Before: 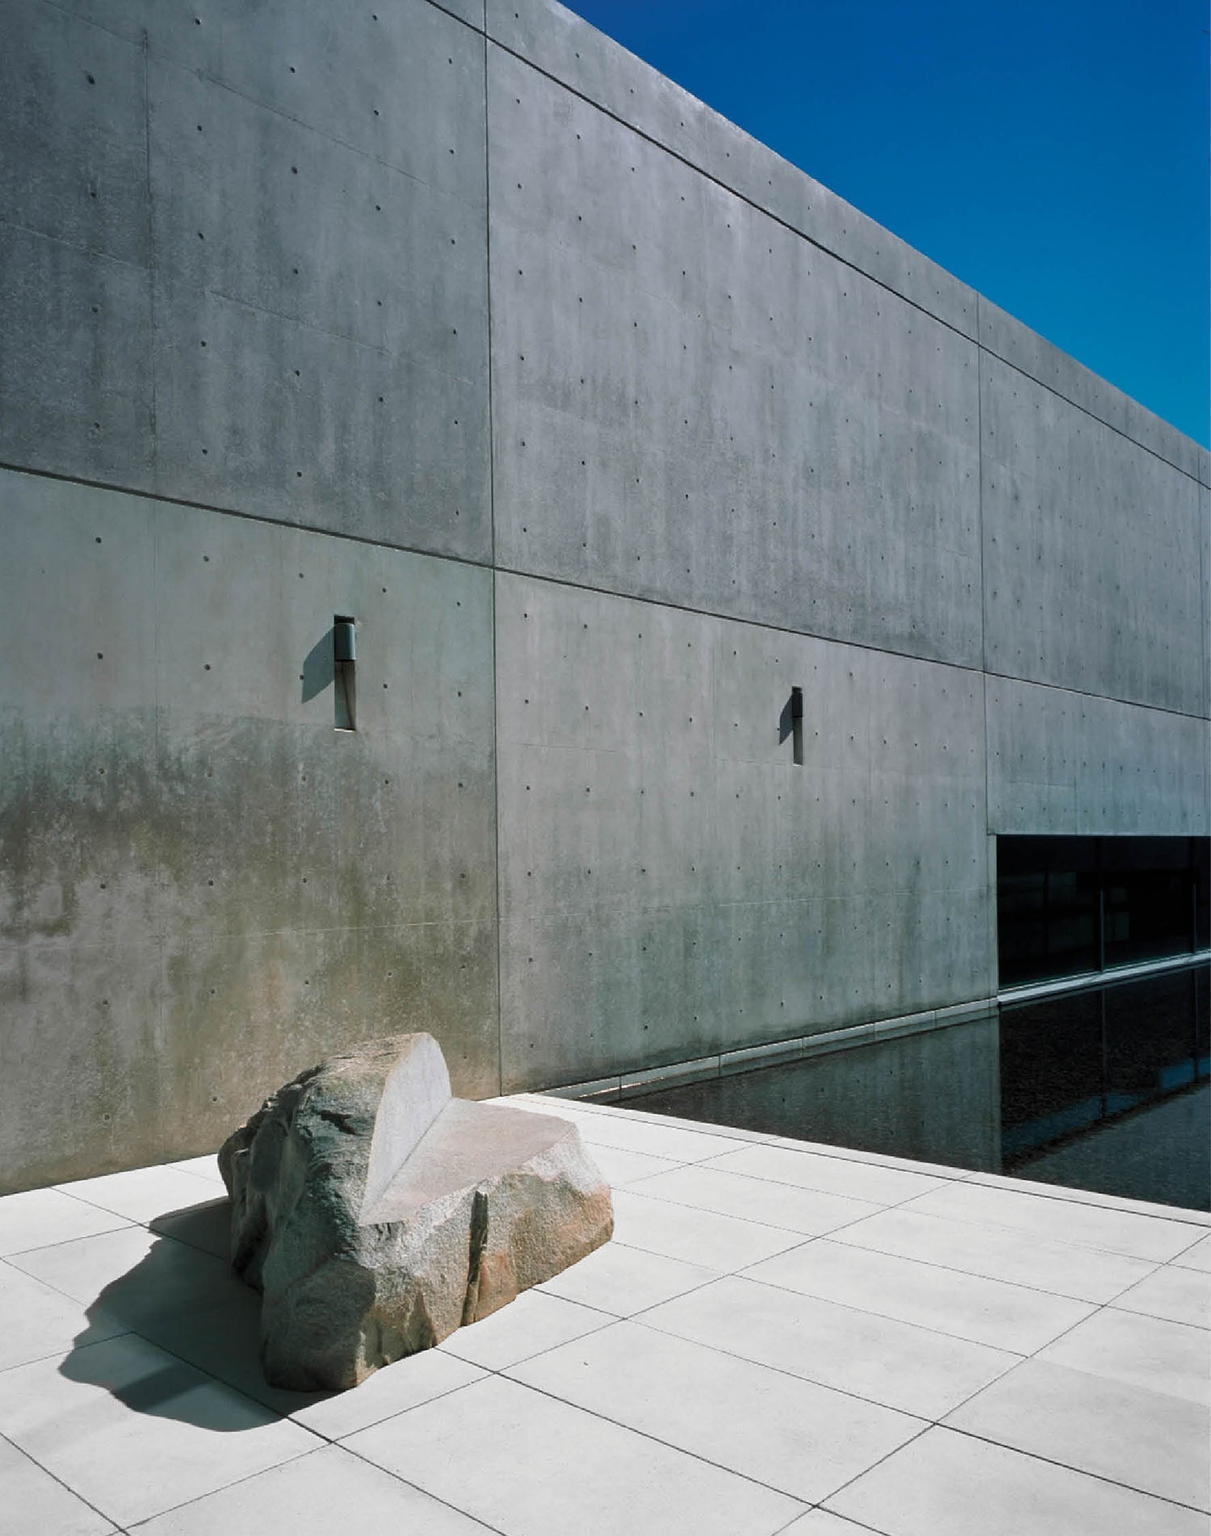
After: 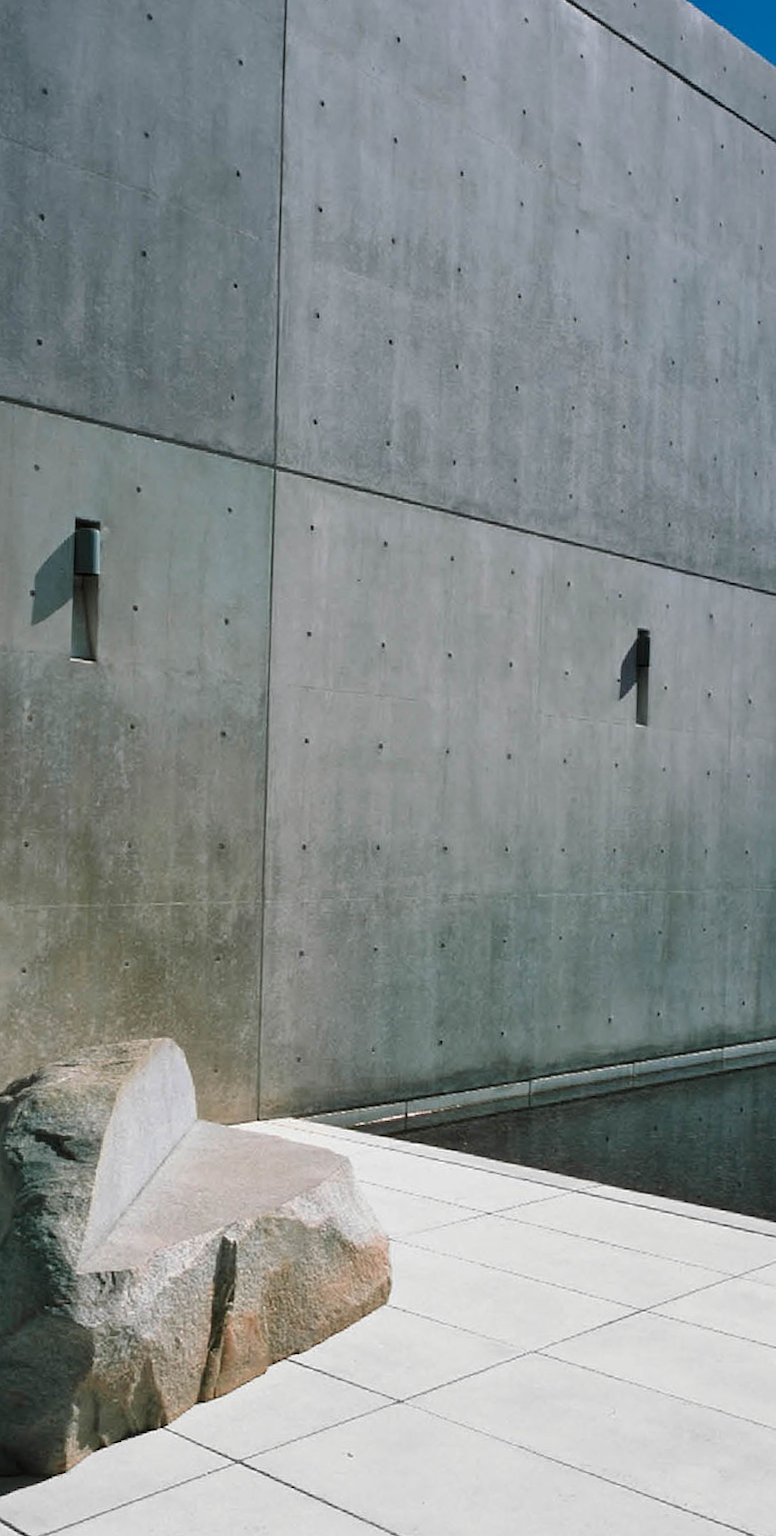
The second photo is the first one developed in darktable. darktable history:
crop and rotate: angle 0.02°, left 24.353%, top 13.219%, right 26.156%, bottom 8.224%
white balance: emerald 1
rotate and perspective: rotation 2.27°, automatic cropping off
